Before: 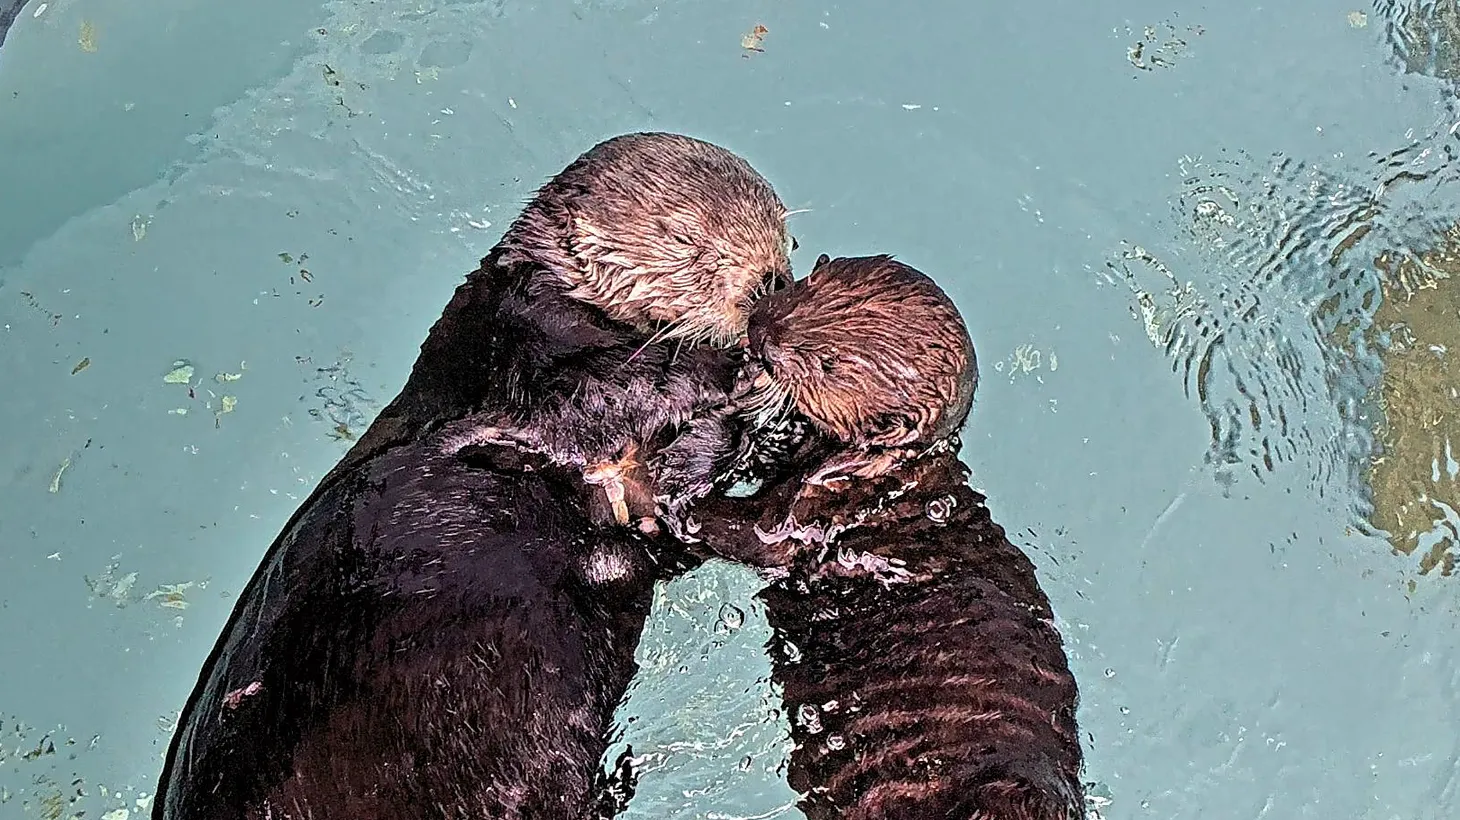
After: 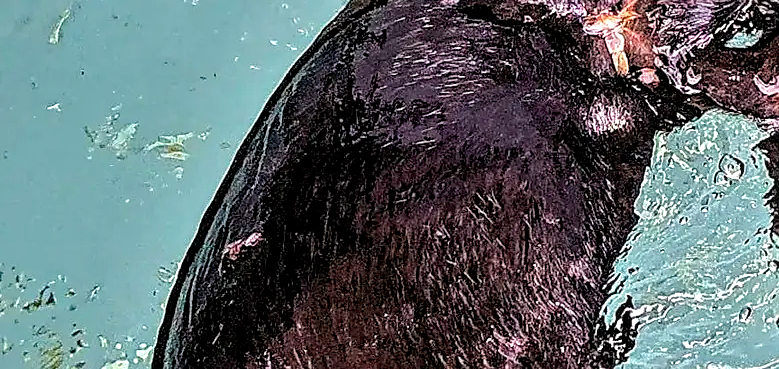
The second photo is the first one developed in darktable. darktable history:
exposure: exposure 0.078 EV, compensate highlight preservation false
crop and rotate: top 54.778%, right 46.61%, bottom 0.159%
sharpen: on, module defaults
local contrast: detail 150%
color balance rgb: perceptual saturation grading › global saturation 25%, perceptual brilliance grading › mid-tones 10%, perceptual brilliance grading › shadows 15%, global vibrance 20%
